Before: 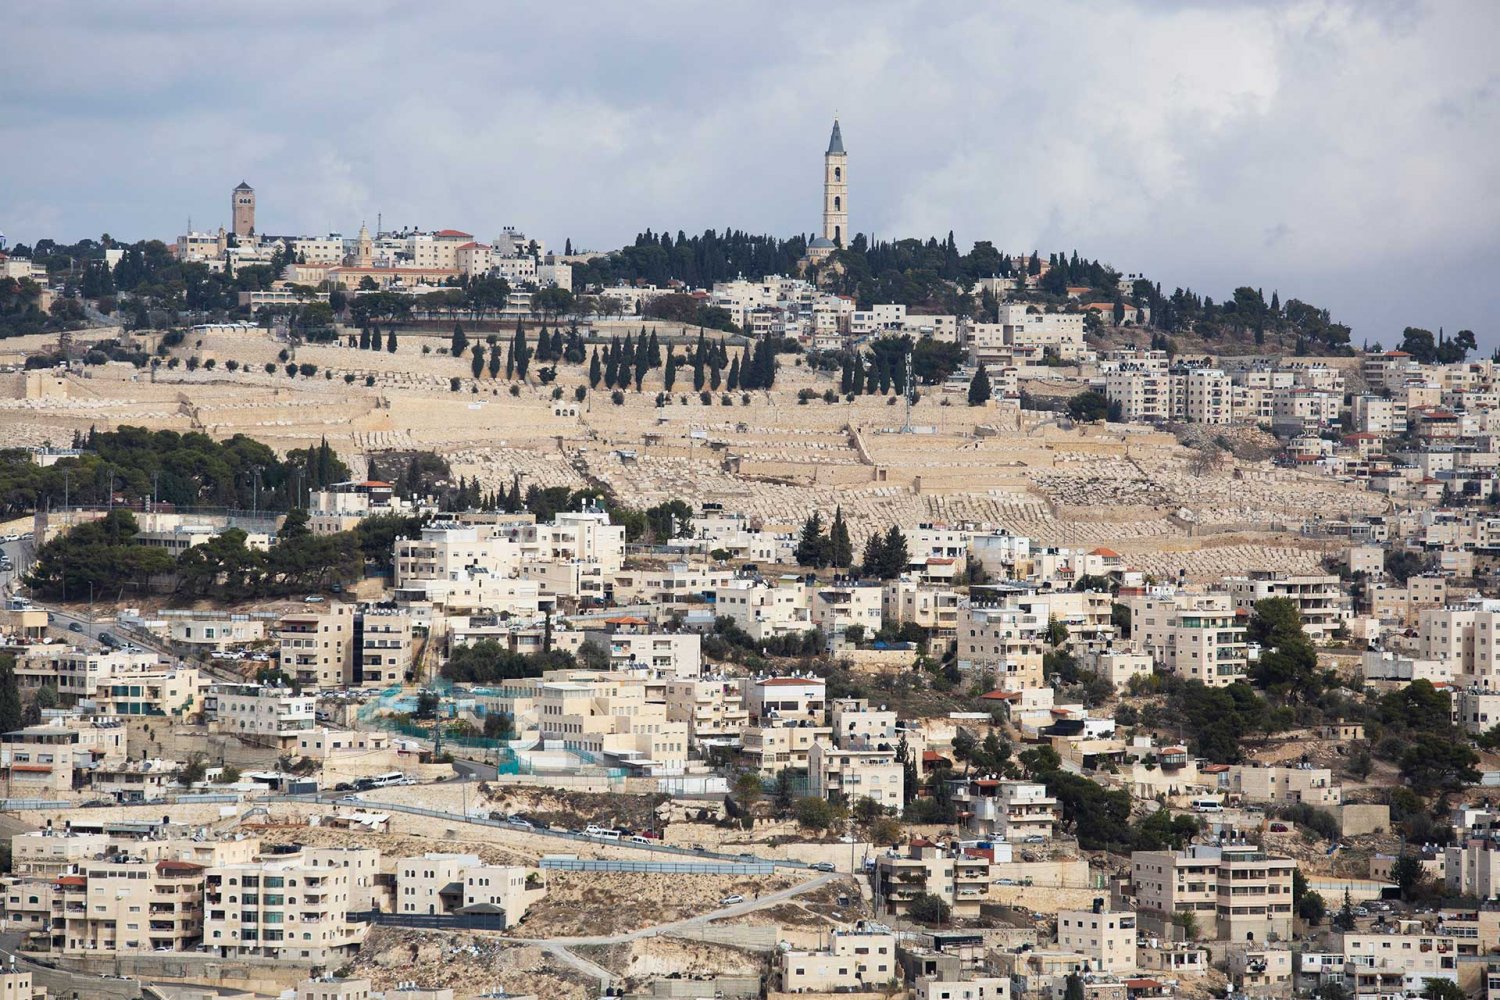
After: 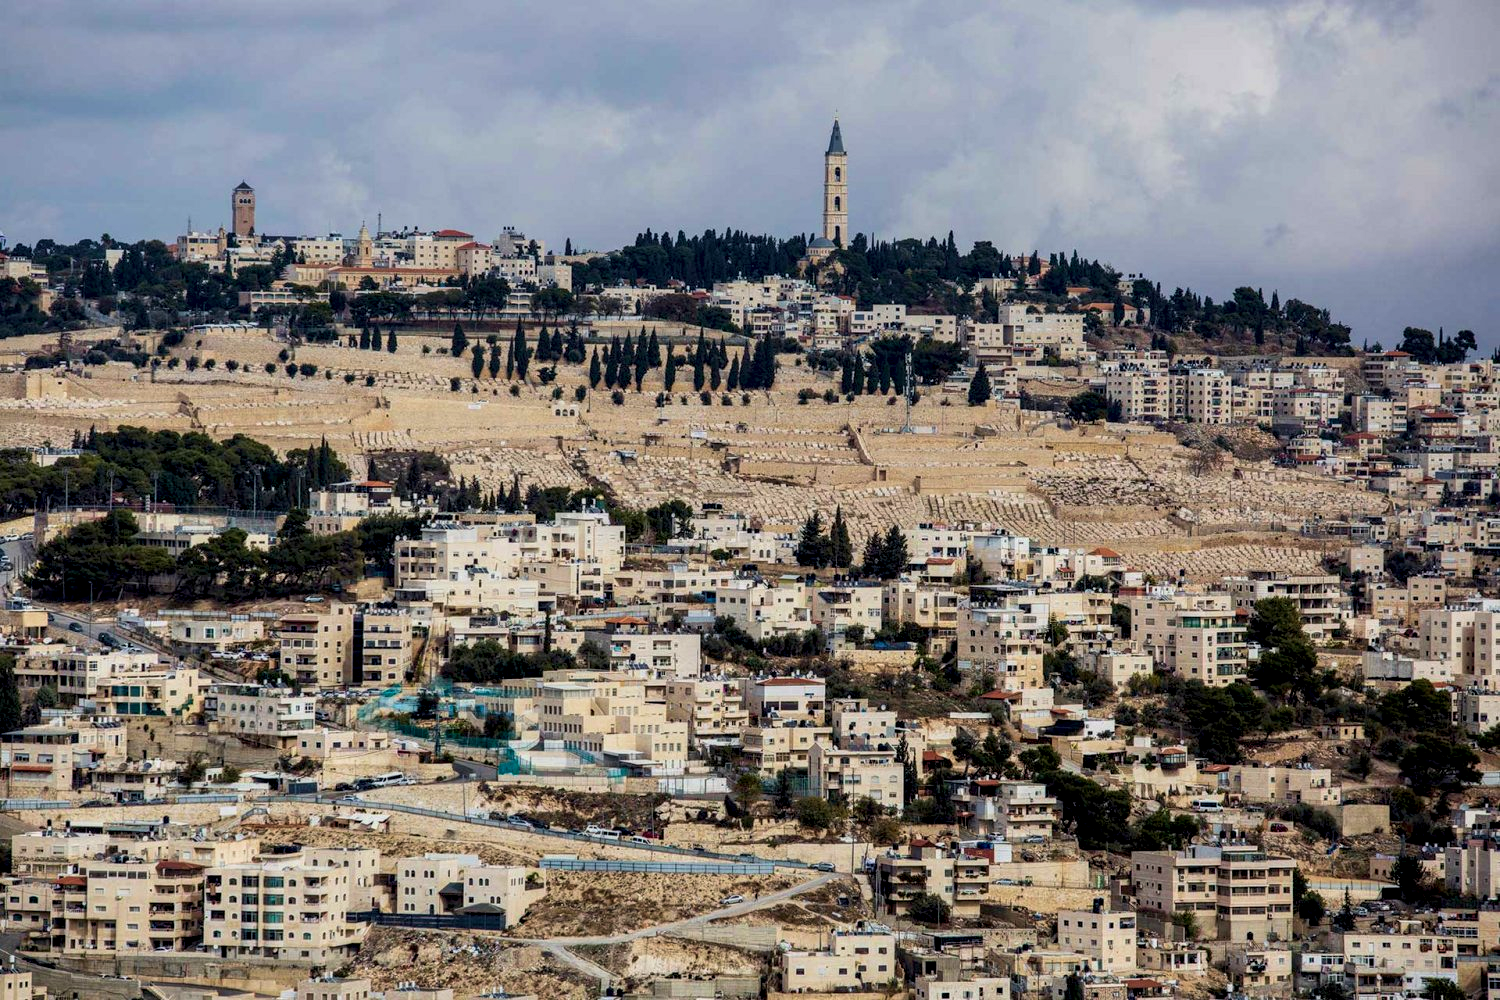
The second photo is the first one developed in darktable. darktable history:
velvia: strength 45%
exposure: black level correction 0.011, exposure -0.478 EV, compensate highlight preservation false
local contrast: detail 150%
